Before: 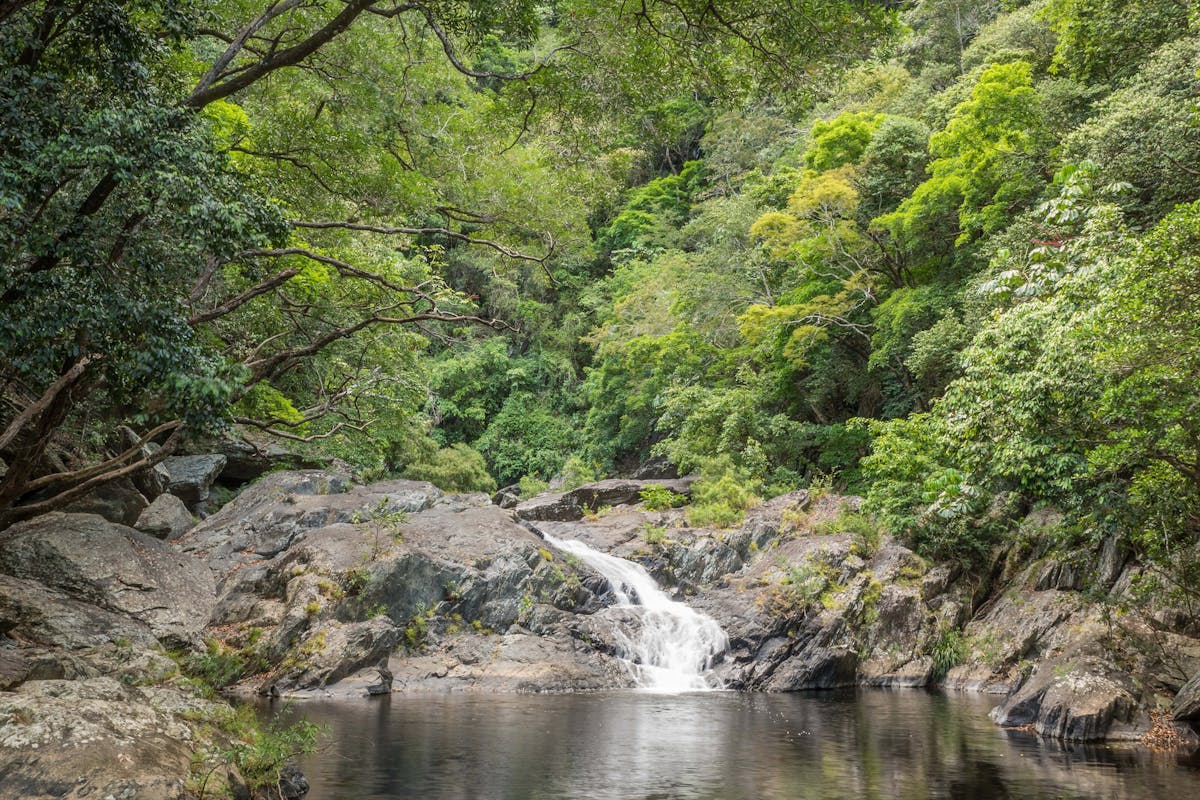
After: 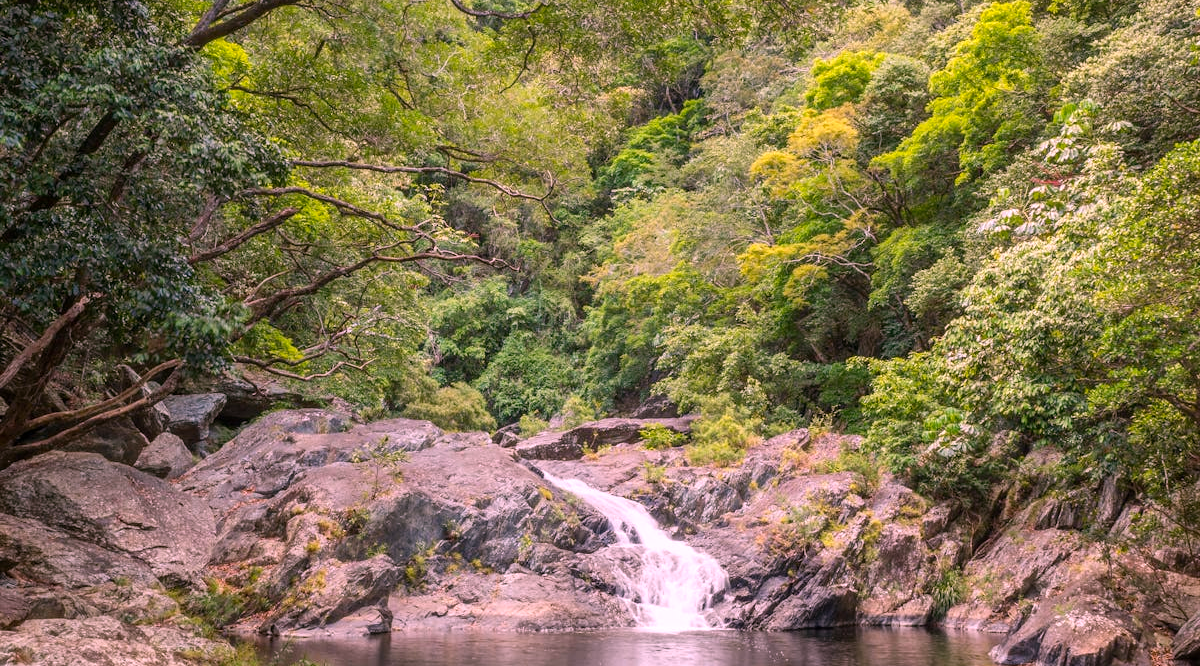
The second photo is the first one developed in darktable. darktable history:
crop: top 7.625%, bottom 8.027%
white balance: red 1.188, blue 1.11
contrast brightness saturation: contrast 0.04, saturation 0.16
